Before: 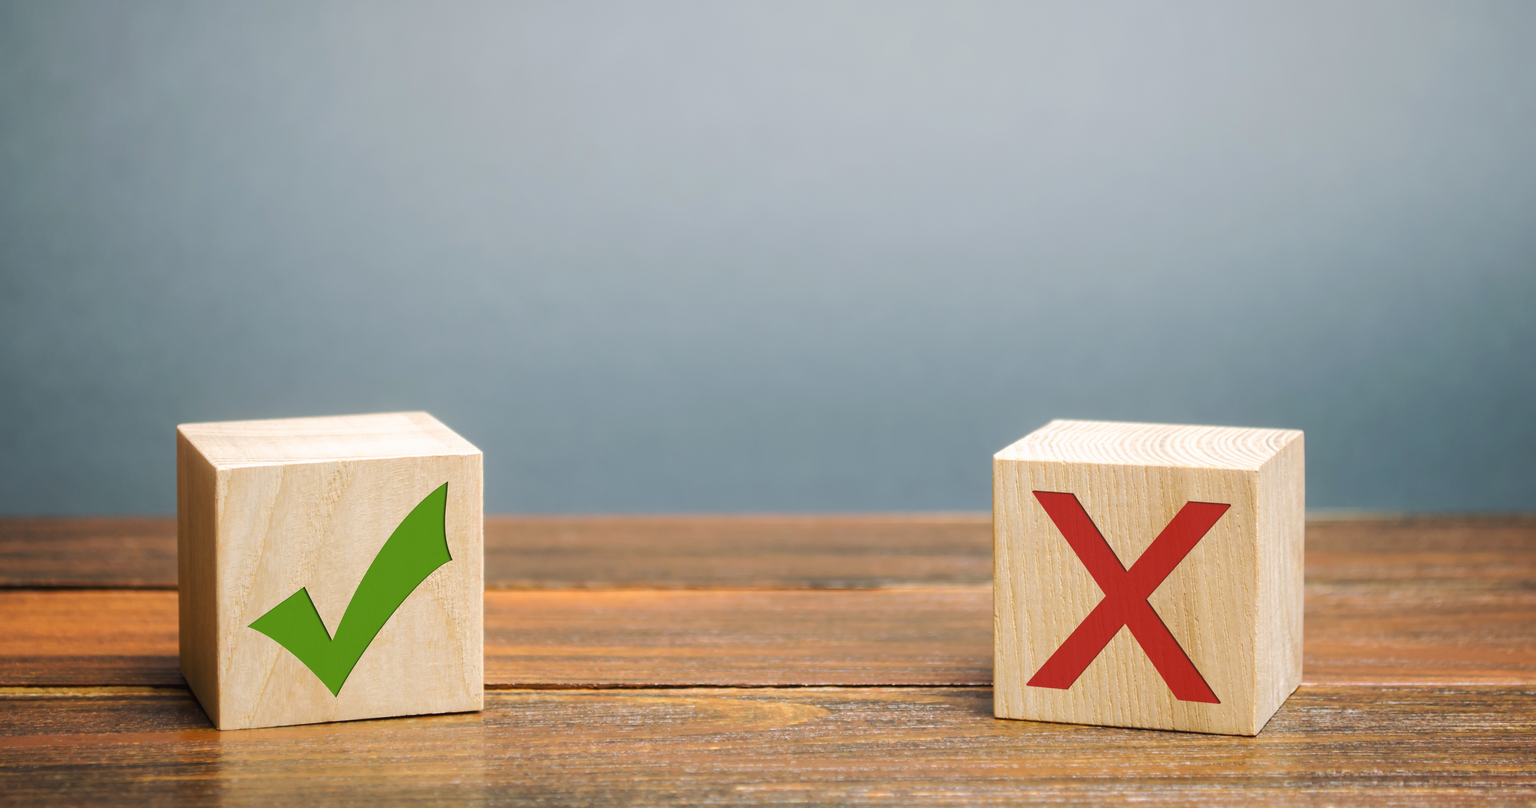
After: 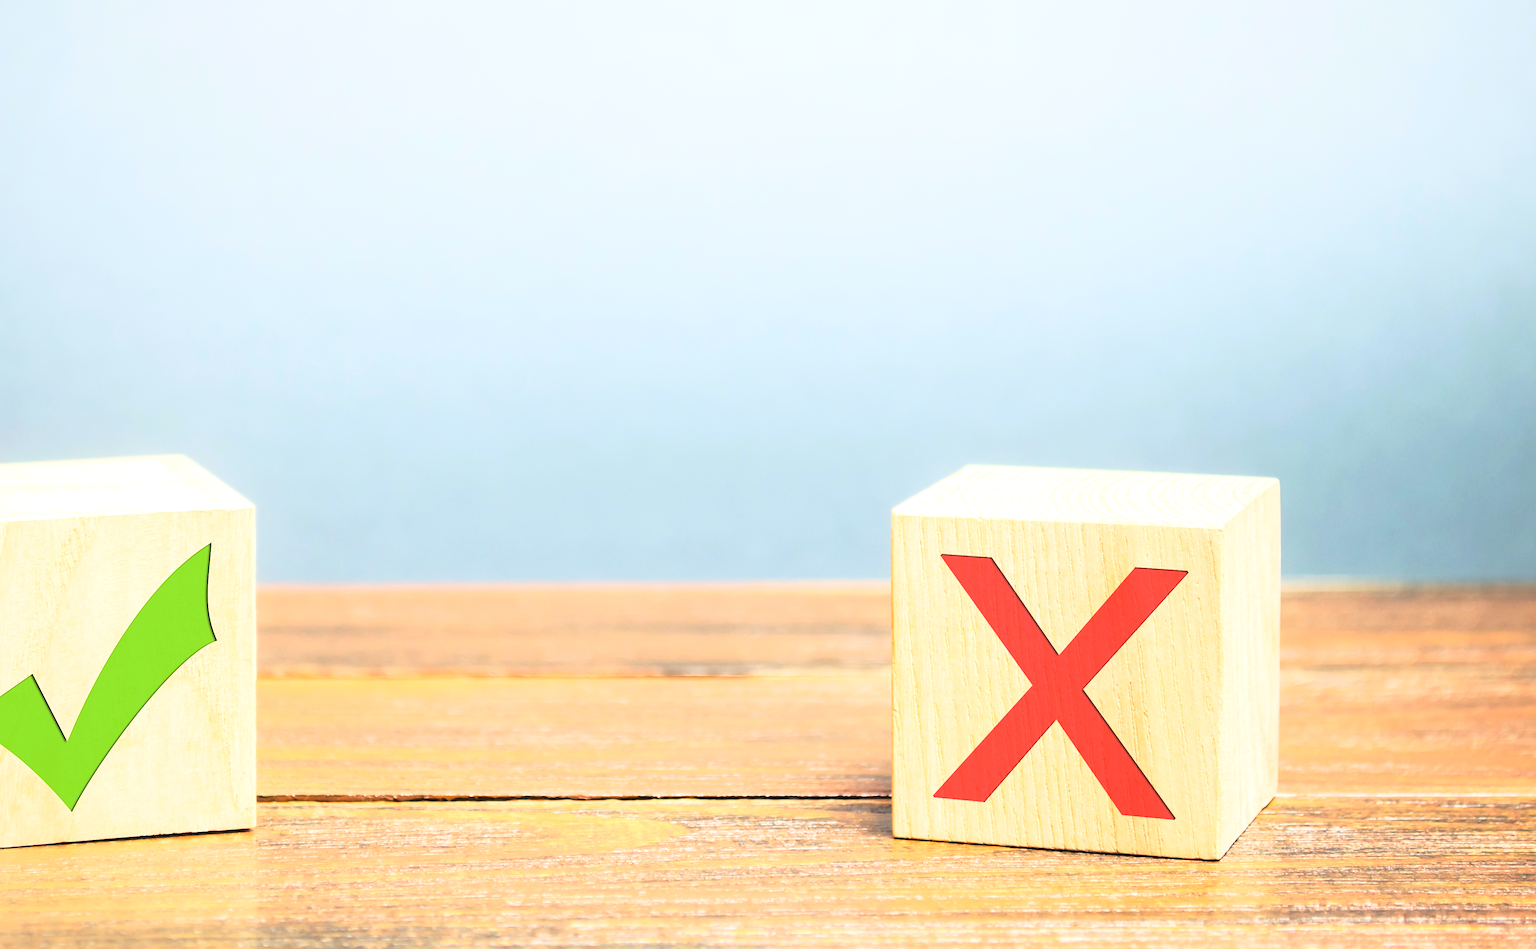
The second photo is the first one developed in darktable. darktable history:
sharpen: on, module defaults
exposure: black level correction 0, exposure 0.691 EV, compensate highlight preservation false
crop and rotate: left 18.159%, top 5.792%, right 1.677%
base curve: curves: ch0 [(0, 0) (0.028, 0.03) (0.121, 0.232) (0.46, 0.748) (0.859, 0.968) (1, 1)]
